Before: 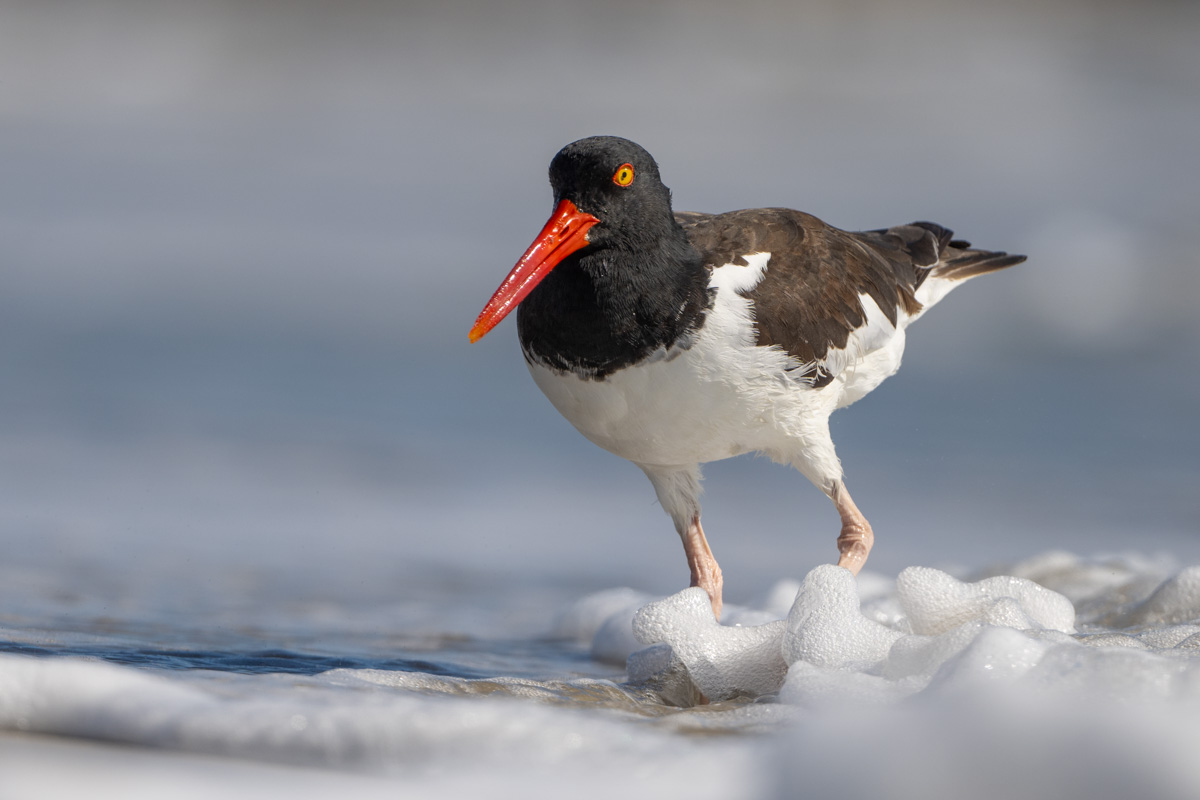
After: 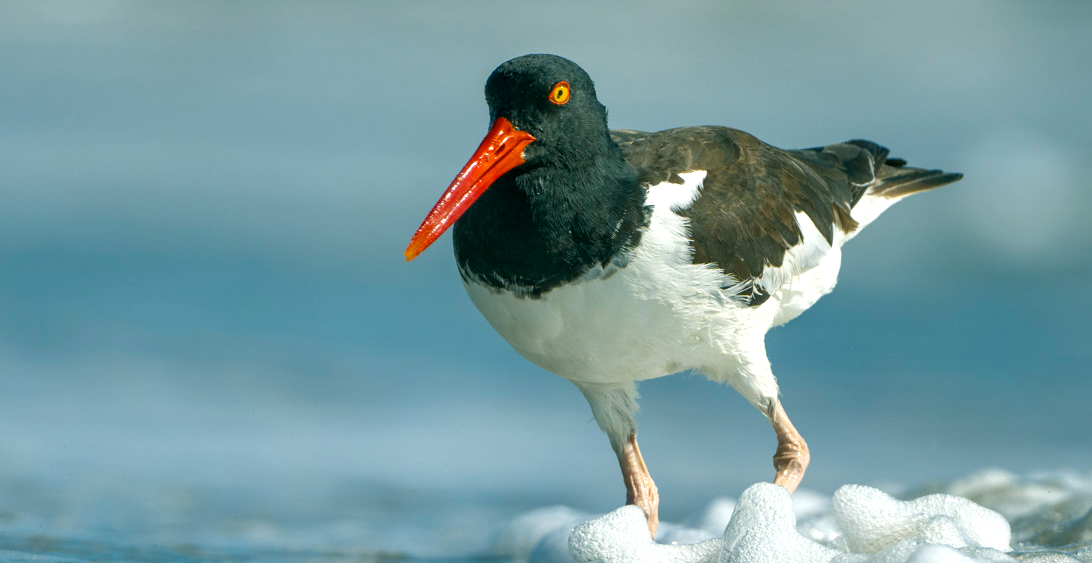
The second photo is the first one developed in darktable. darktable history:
crop: left 5.376%, top 10.262%, right 3.57%, bottom 19.359%
shadows and highlights: radius 134.77, soften with gaussian
color balance rgb: power › chroma 2.176%, power › hue 165.71°, perceptual saturation grading › global saturation 29.921%, perceptual brilliance grading › global brilliance 11.66%
